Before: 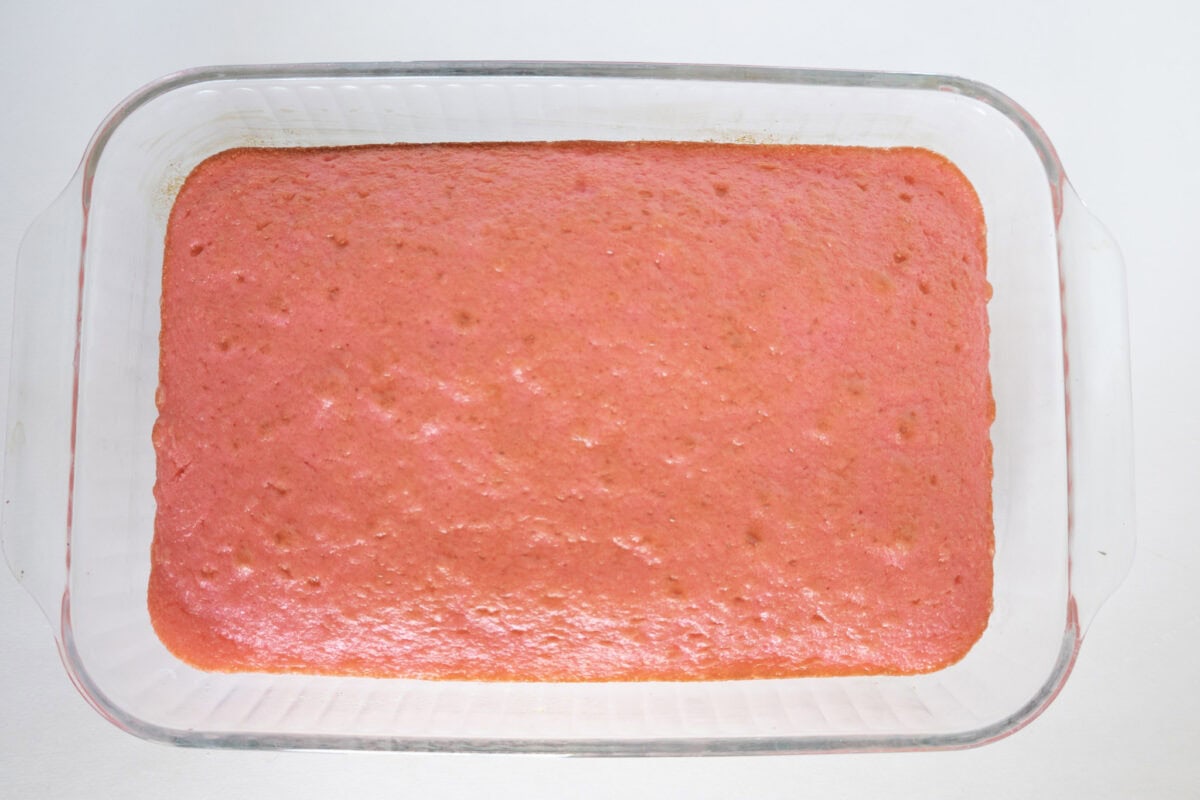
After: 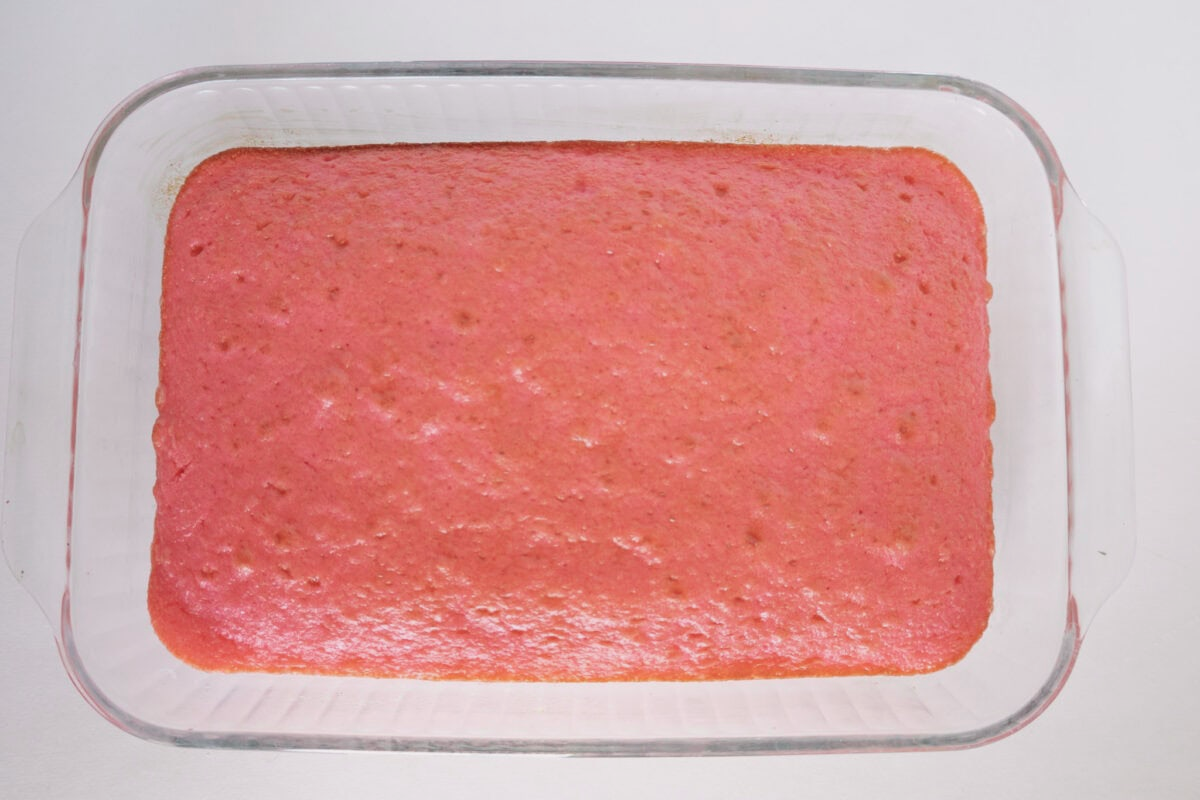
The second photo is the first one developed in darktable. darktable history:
tone curve: curves: ch0 [(0, 0.029) (0.253, 0.237) (1, 0.945)]; ch1 [(0, 0) (0.401, 0.42) (0.442, 0.47) (0.492, 0.498) (0.511, 0.523) (0.557, 0.565) (0.66, 0.683) (1, 1)]; ch2 [(0, 0) (0.394, 0.413) (0.5, 0.5) (0.578, 0.568) (1, 1)], color space Lab, independent channels, preserve colors none
